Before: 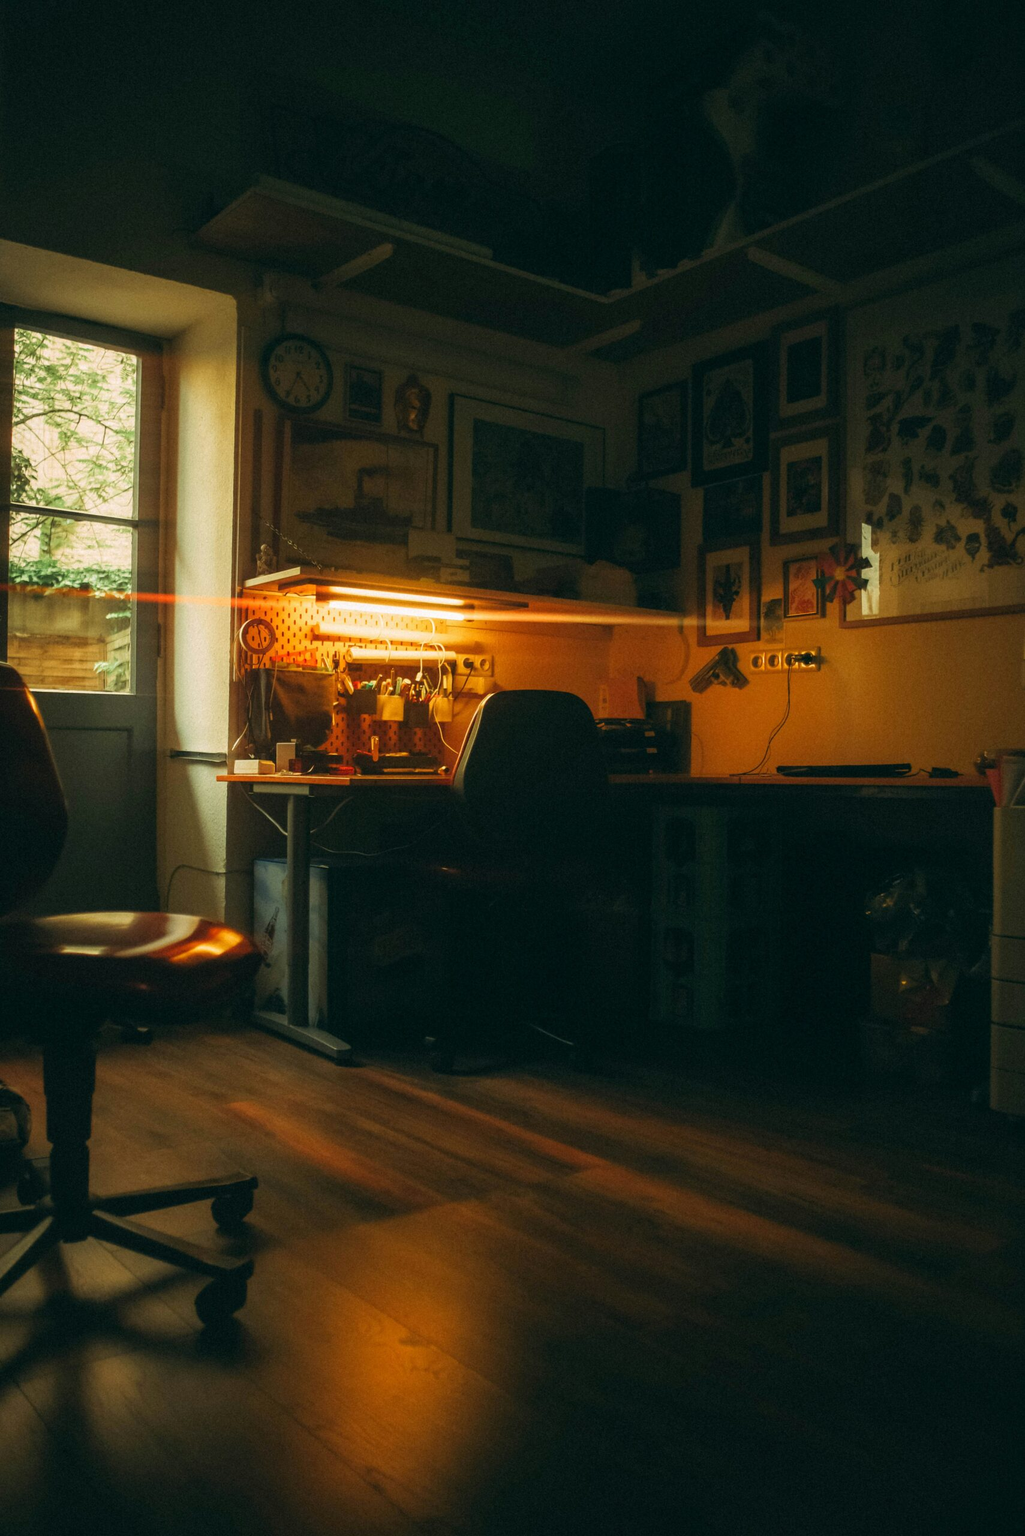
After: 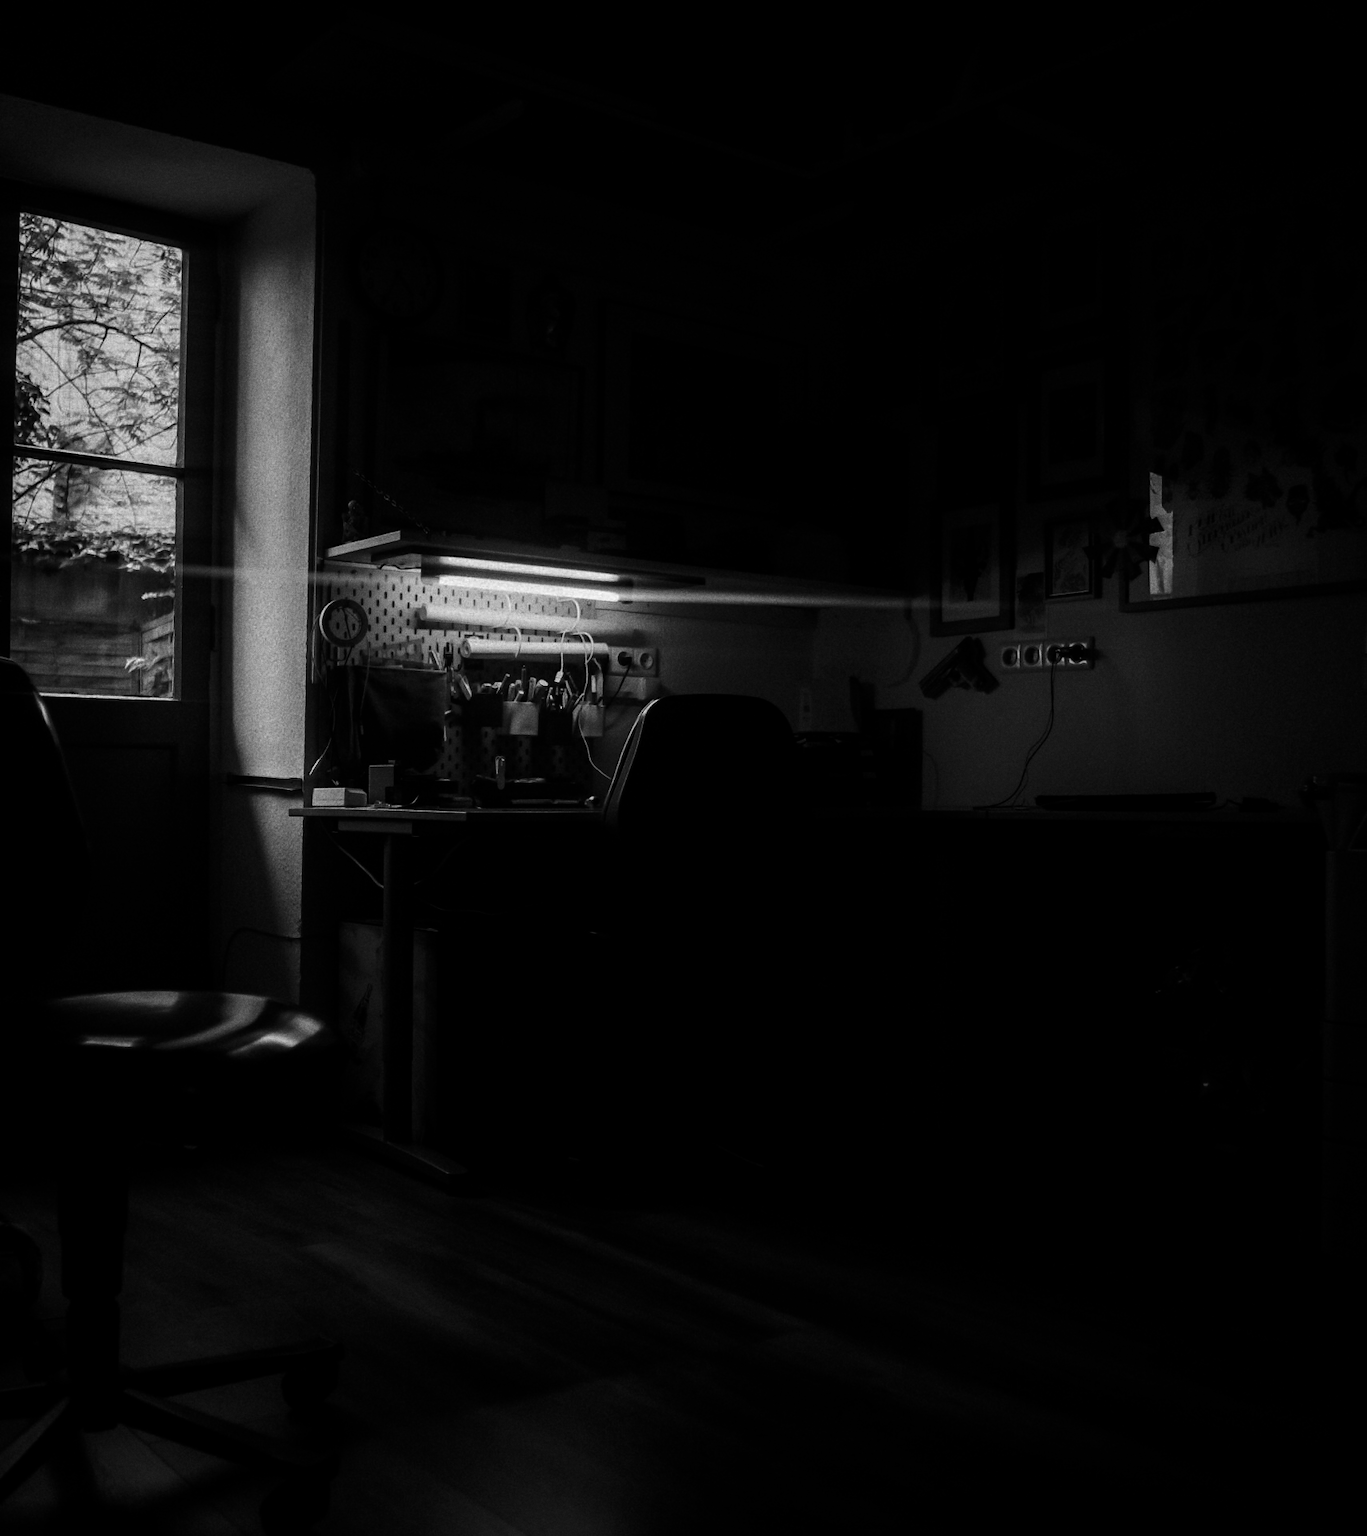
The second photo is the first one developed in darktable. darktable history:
contrast brightness saturation: contrast 0.02, brightness -1, saturation -1
grain: coarseness 0.47 ISO
crop: top 11.038%, bottom 13.962%
color zones: curves: ch1 [(0, 0.679) (0.143, 0.647) (0.286, 0.261) (0.378, -0.011) (0.571, 0.396) (0.714, 0.399) (0.857, 0.406) (1, 0.679)]
